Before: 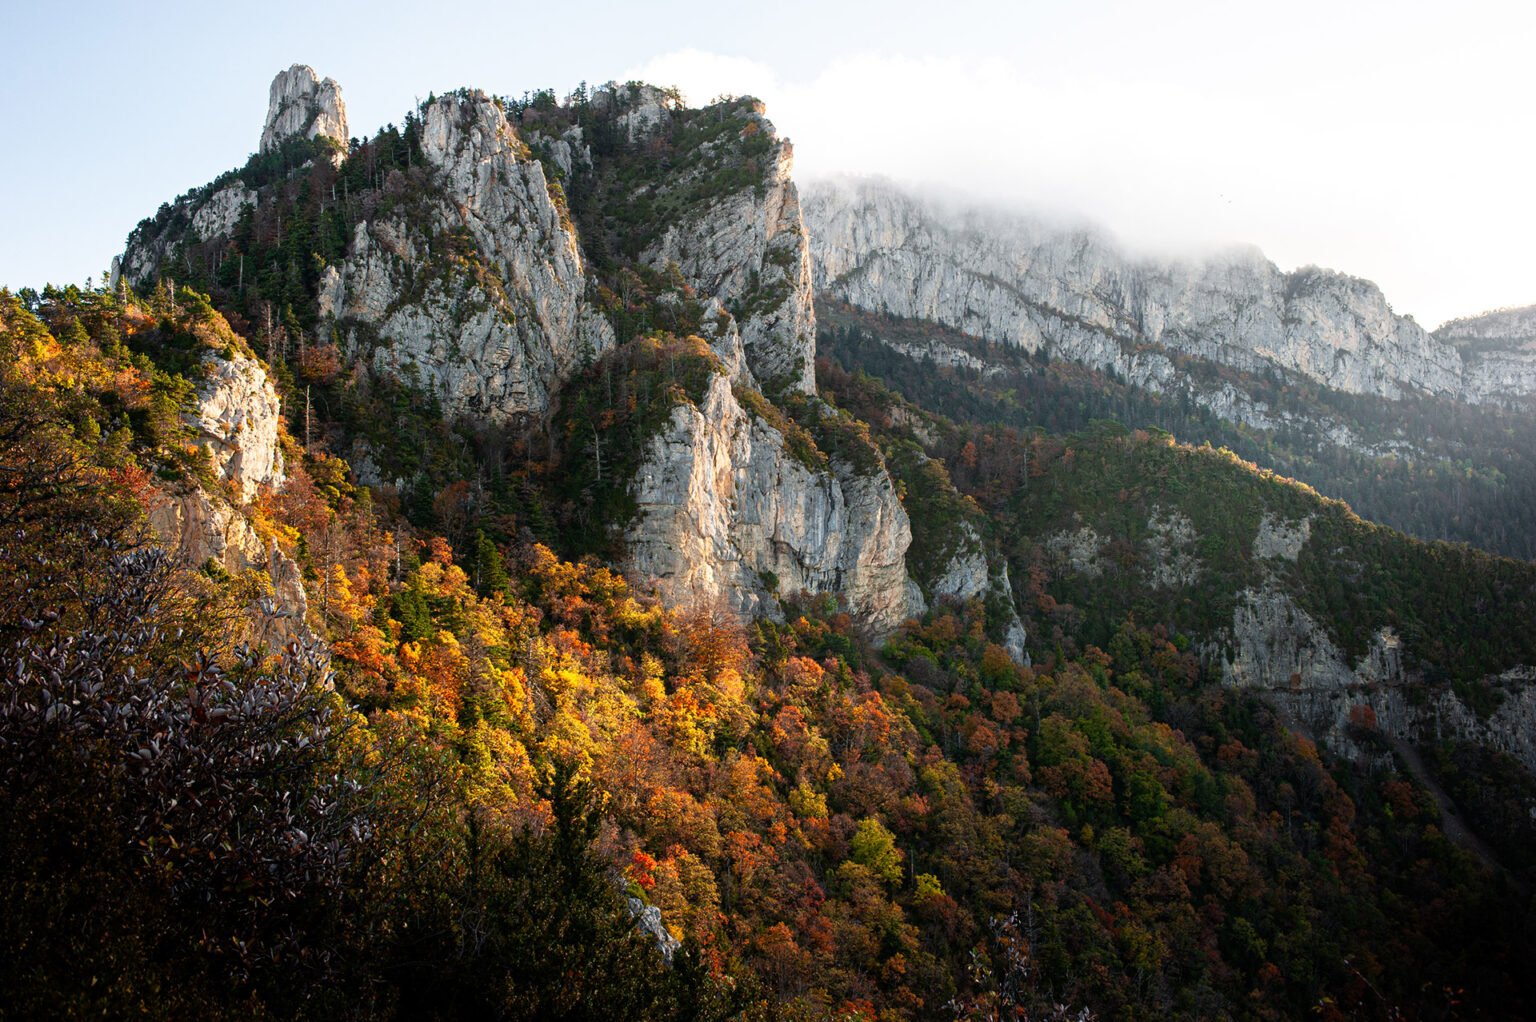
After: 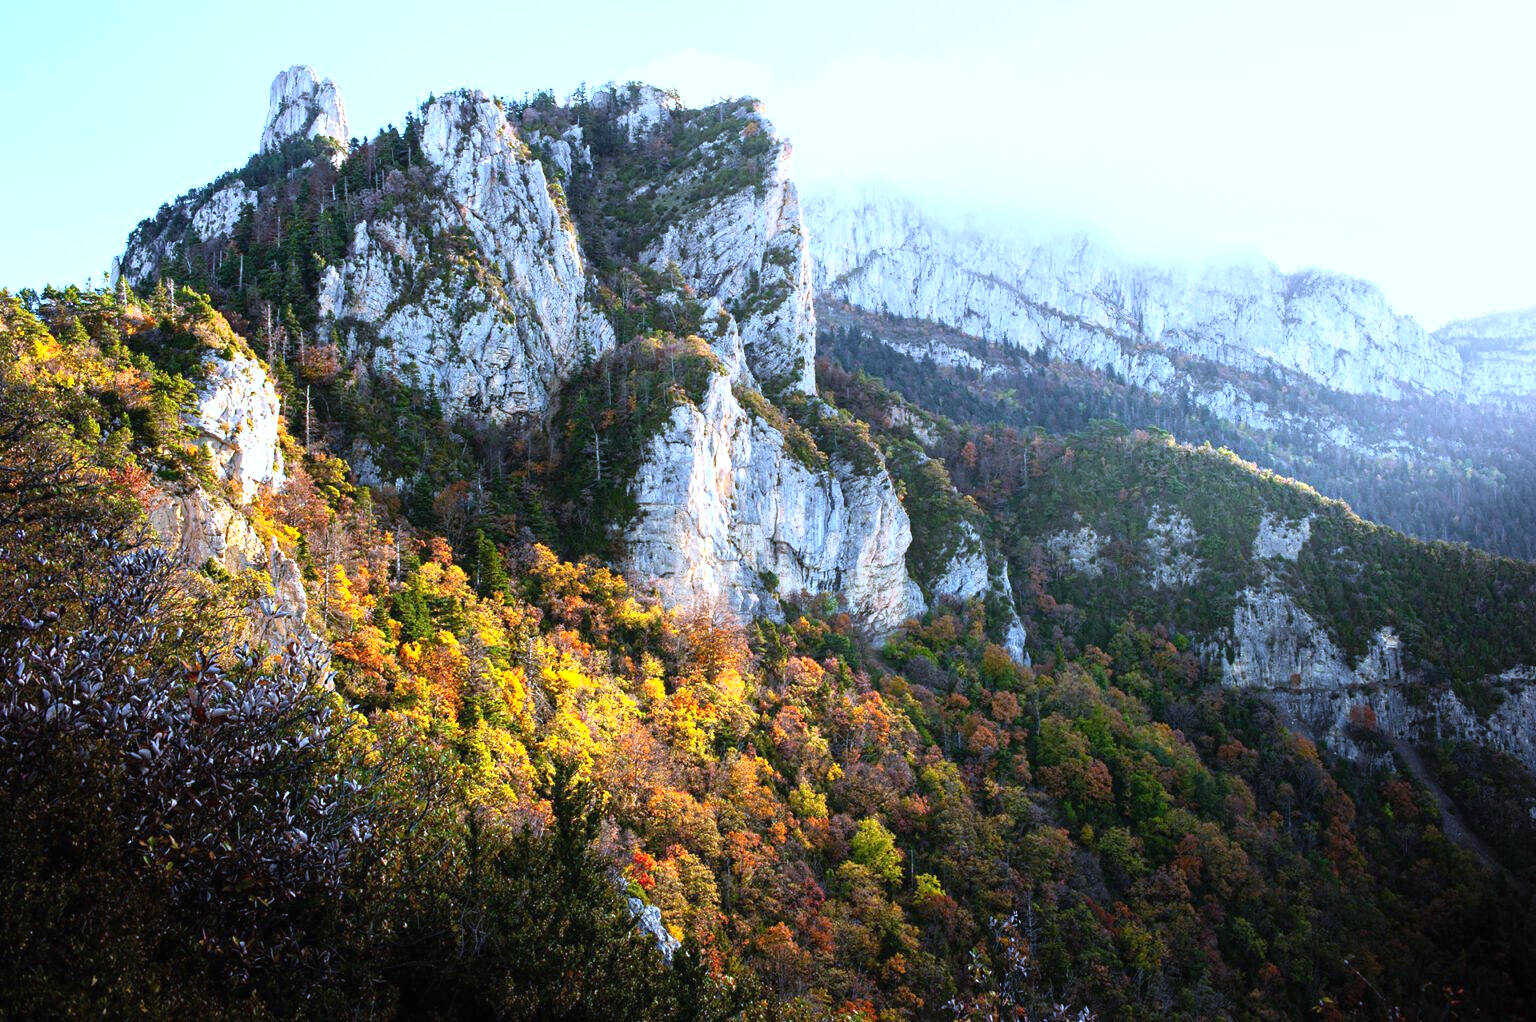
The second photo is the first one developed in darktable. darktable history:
exposure: black level correction 0, exposure 0.7 EV, compensate exposure bias true, compensate highlight preservation false
contrast brightness saturation: contrast 0.2, brightness 0.15, saturation 0.14
white balance: red 0.871, blue 1.249
